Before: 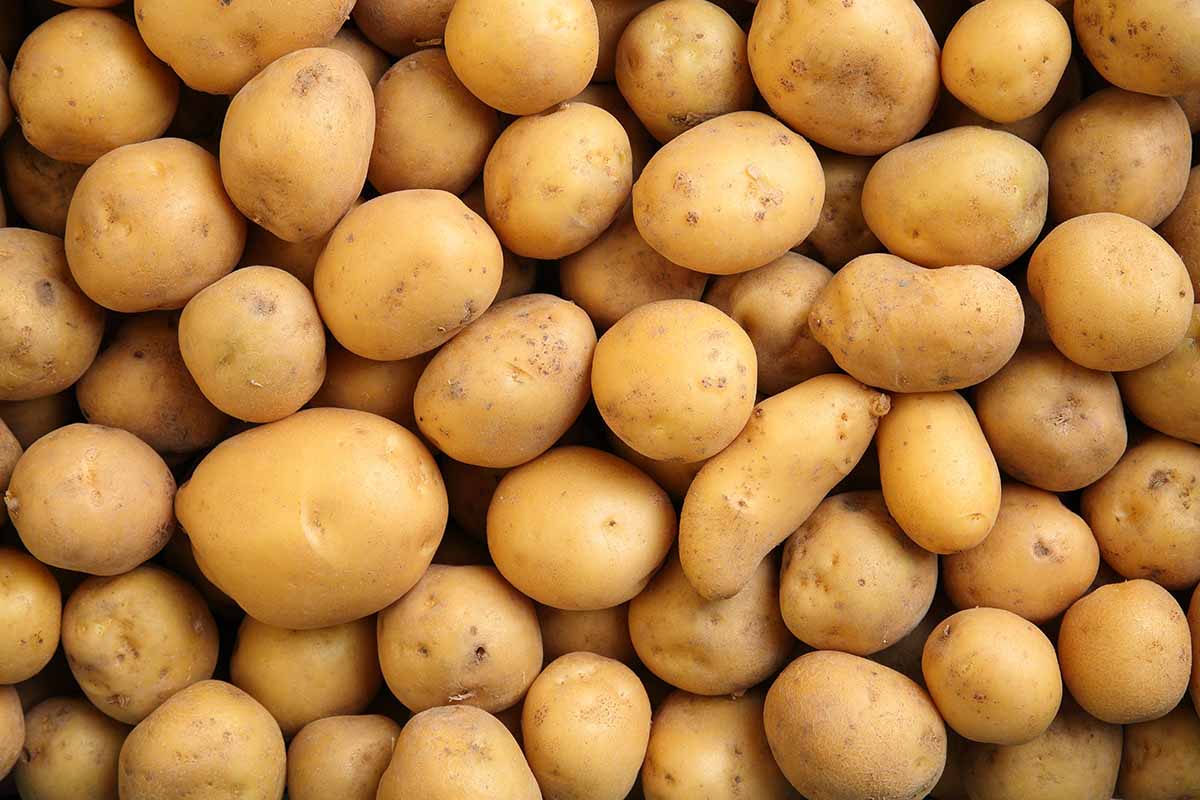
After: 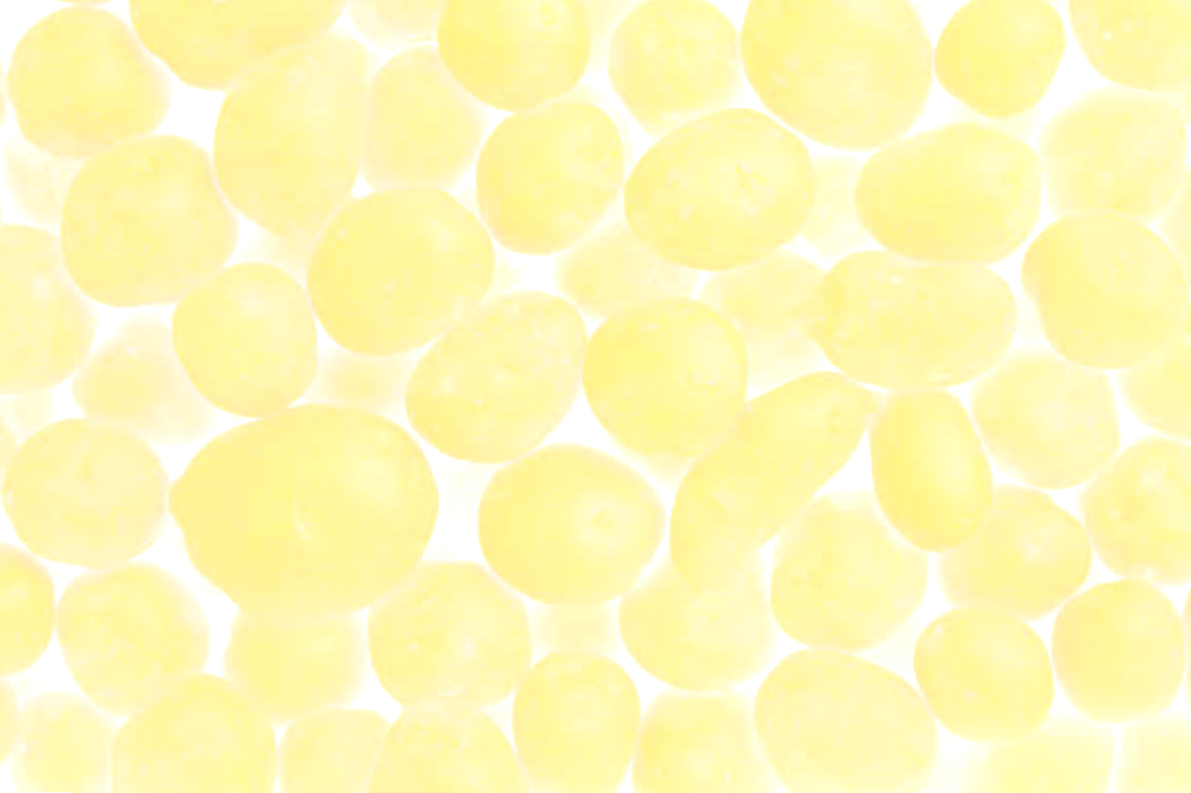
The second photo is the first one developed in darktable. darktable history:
rotate and perspective: rotation 0.192°, lens shift (horizontal) -0.015, crop left 0.005, crop right 0.996, crop top 0.006, crop bottom 0.99
bloom: size 85%, threshold 5%, strength 85%
